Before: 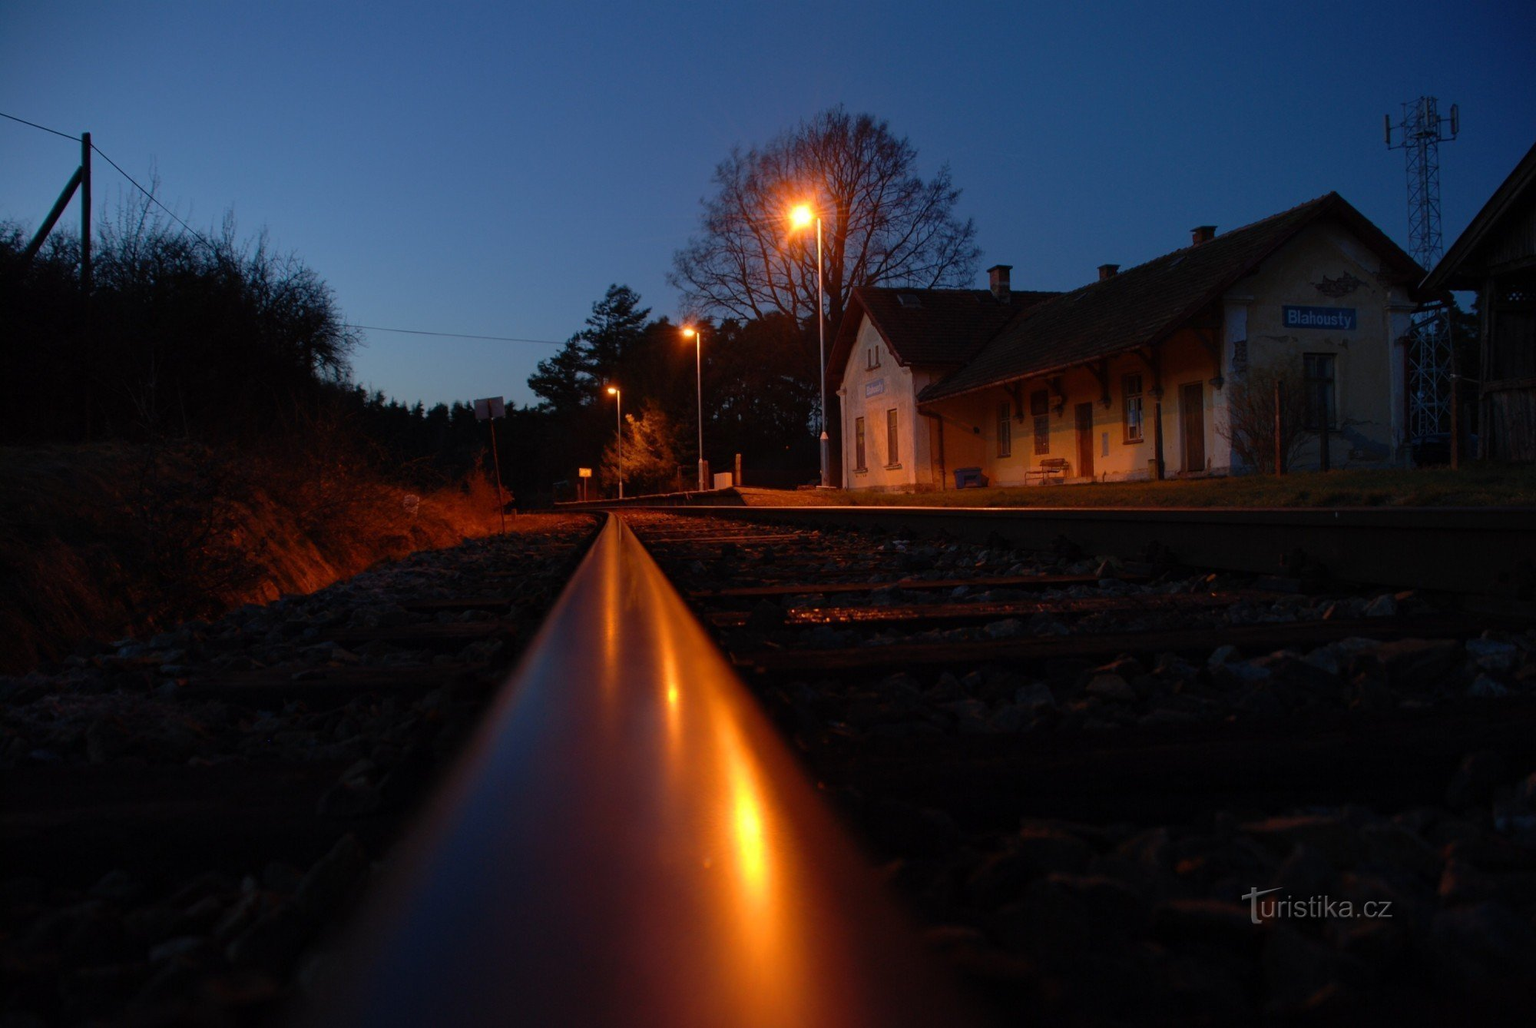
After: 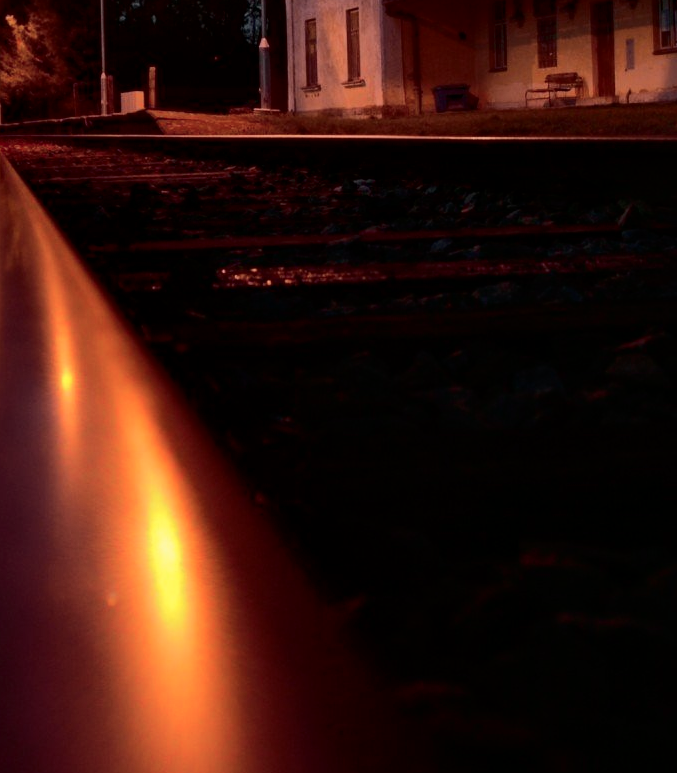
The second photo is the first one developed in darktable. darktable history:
local contrast: mode bilateral grid, contrast 19, coarseness 51, detail 120%, midtone range 0.2
crop: left 40.499%, top 39.171%, right 25.631%, bottom 3.02%
tone curve: curves: ch0 [(0, 0) (0.058, 0.022) (0.265, 0.208) (0.41, 0.417) (0.485, 0.524) (0.638, 0.673) (0.845, 0.828) (0.994, 0.964)]; ch1 [(0, 0) (0.136, 0.146) (0.317, 0.34) (0.382, 0.408) (0.469, 0.482) (0.498, 0.497) (0.557, 0.573) (0.644, 0.643) (0.725, 0.765) (1, 1)]; ch2 [(0, 0) (0.352, 0.403) (0.45, 0.469) (0.502, 0.504) (0.54, 0.524) (0.592, 0.566) (0.638, 0.599) (1, 1)], color space Lab, independent channels, preserve colors none
